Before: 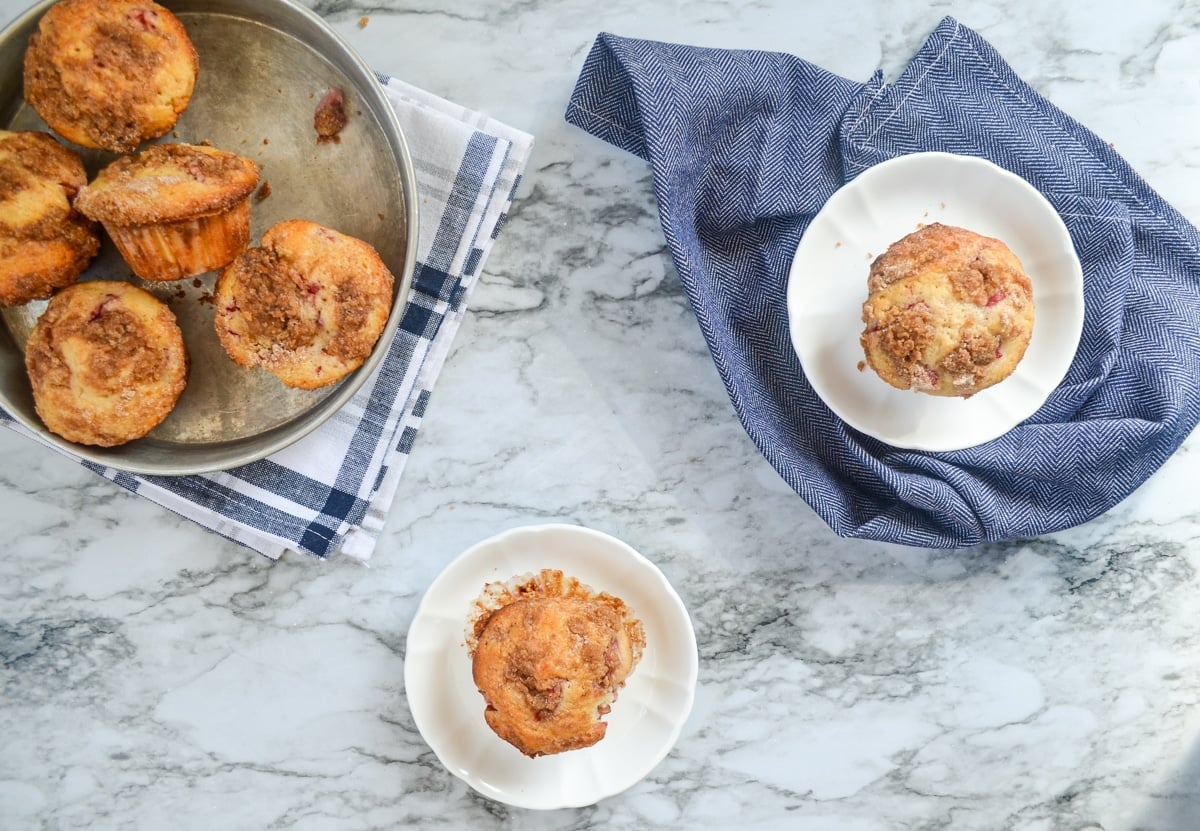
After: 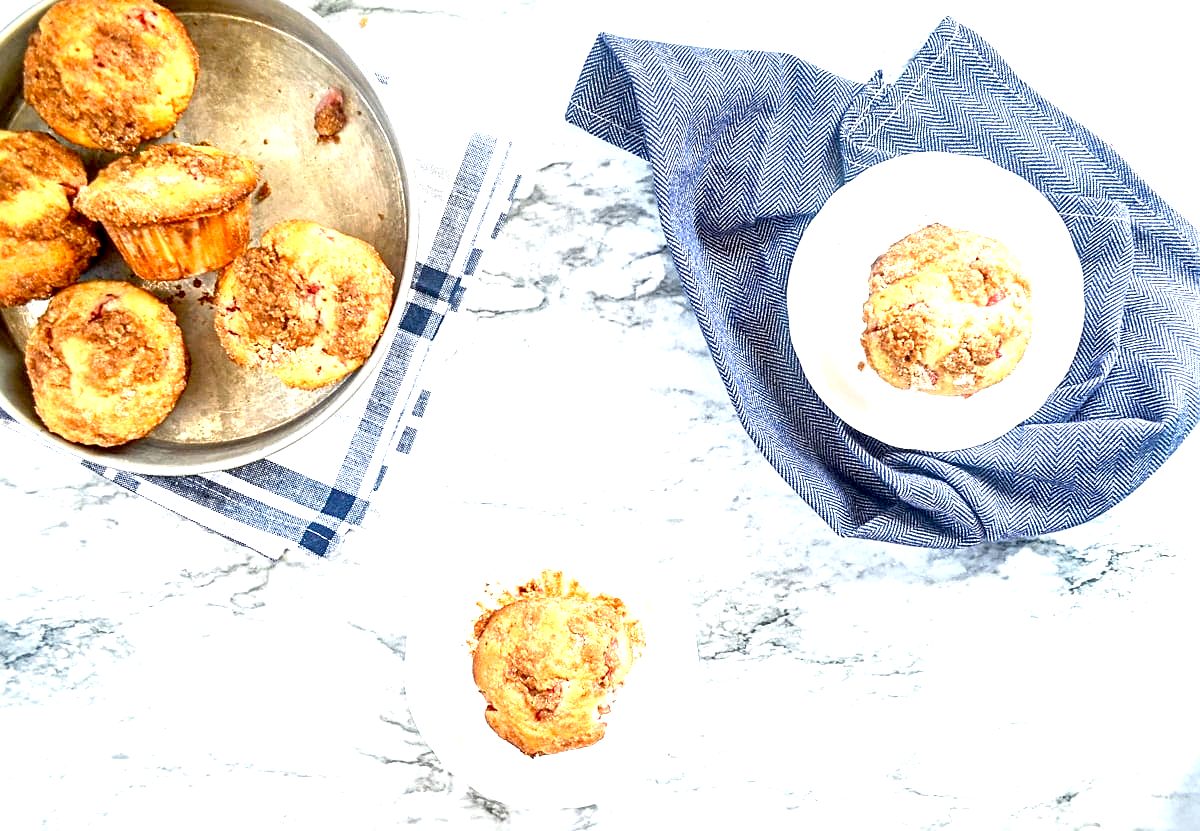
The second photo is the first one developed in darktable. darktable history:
exposure: black level correction 0.009, exposure 1.433 EV, compensate highlight preservation false
sharpen: on, module defaults
